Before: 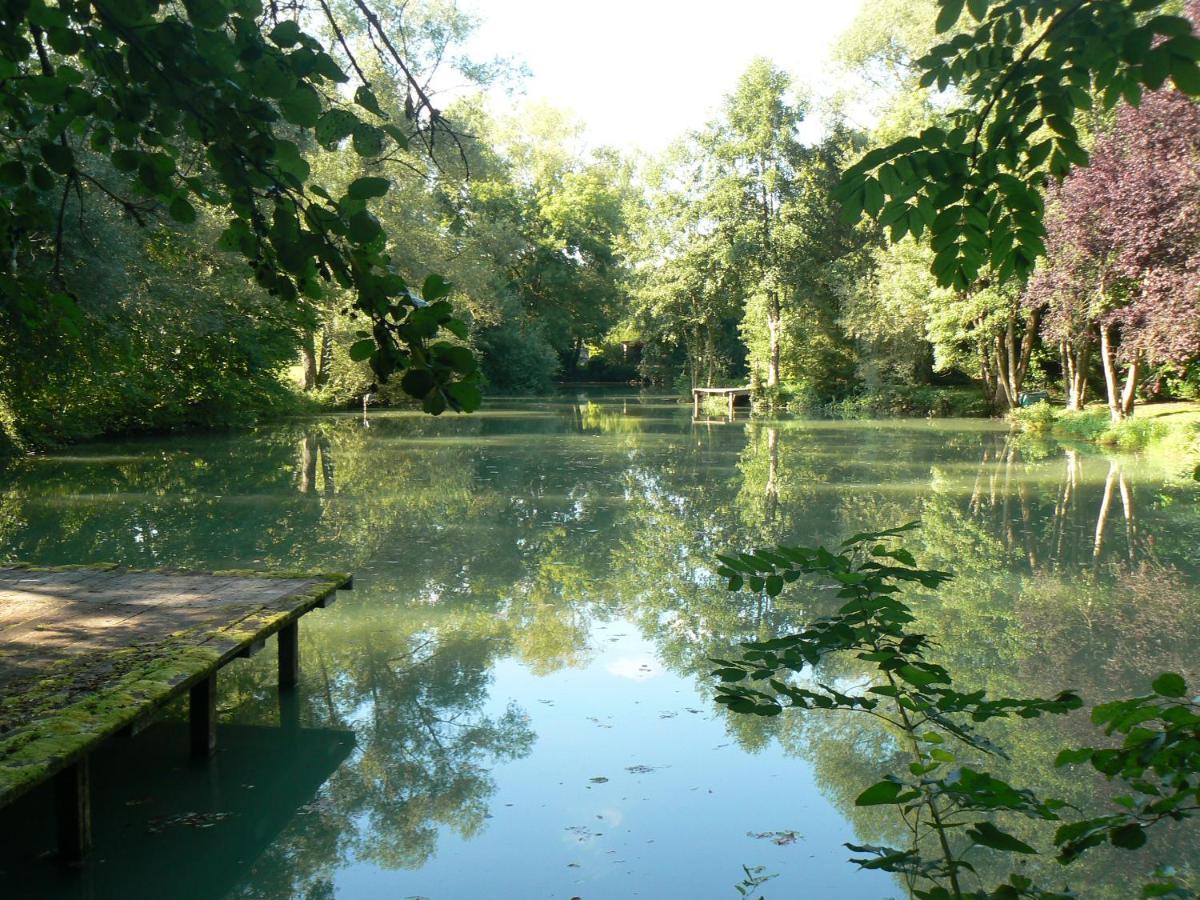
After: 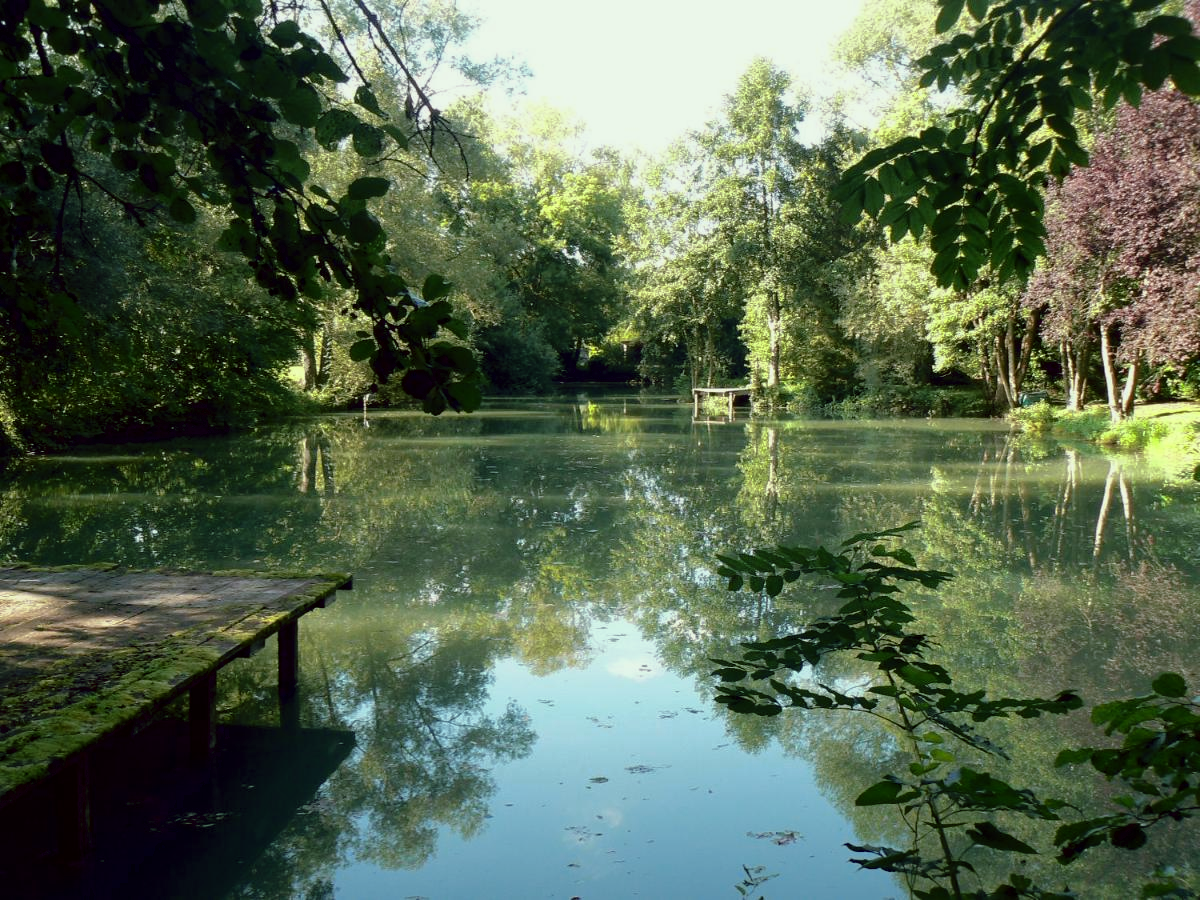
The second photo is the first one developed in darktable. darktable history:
color look up table: target L [19.1, 34.19, 44.53, 58.04, 70.1, 79.32, 45.24, 41.49, 70.64, 35.64, 49.88, -38.63, 54.23, 59.35, 21.12, 39.76, 21.59, 47.51, 59.22, 45.39, 39.52, 43.6, 56.8, 32.99, 0 ×25], target a [0.024, -0.108, 0.07, -0.232, -2.141, 1.218, -14.87, 42.43, 0.508, 44.1, -27.09, 126.09, 15.22, -15.06, 40.28, 43.38, 12.39, 28.9, -21.86, 10.36, -12.78, -3.54, 14.68, 12.79, 0 ×25], target b [-4.163, -1.111, 0.266, -2.417, -1.276, 0.249, -22.05, -17.01, 67.93, 22.32, 26.12, -128, 46.24, 42.11, -33.35, 6.606, -63.81, 41.22, -2.506, -23.78, 22.89, -26.08, 12.45, 12.97, 0 ×25], num patches 24
tone curve: curves: ch0 [(0, 0) (0.224, 0.12) (0.375, 0.296) (0.528, 0.472) (0.681, 0.634) (0.8, 0.766) (0.873, 0.877) (1, 1)], preserve colors basic power
